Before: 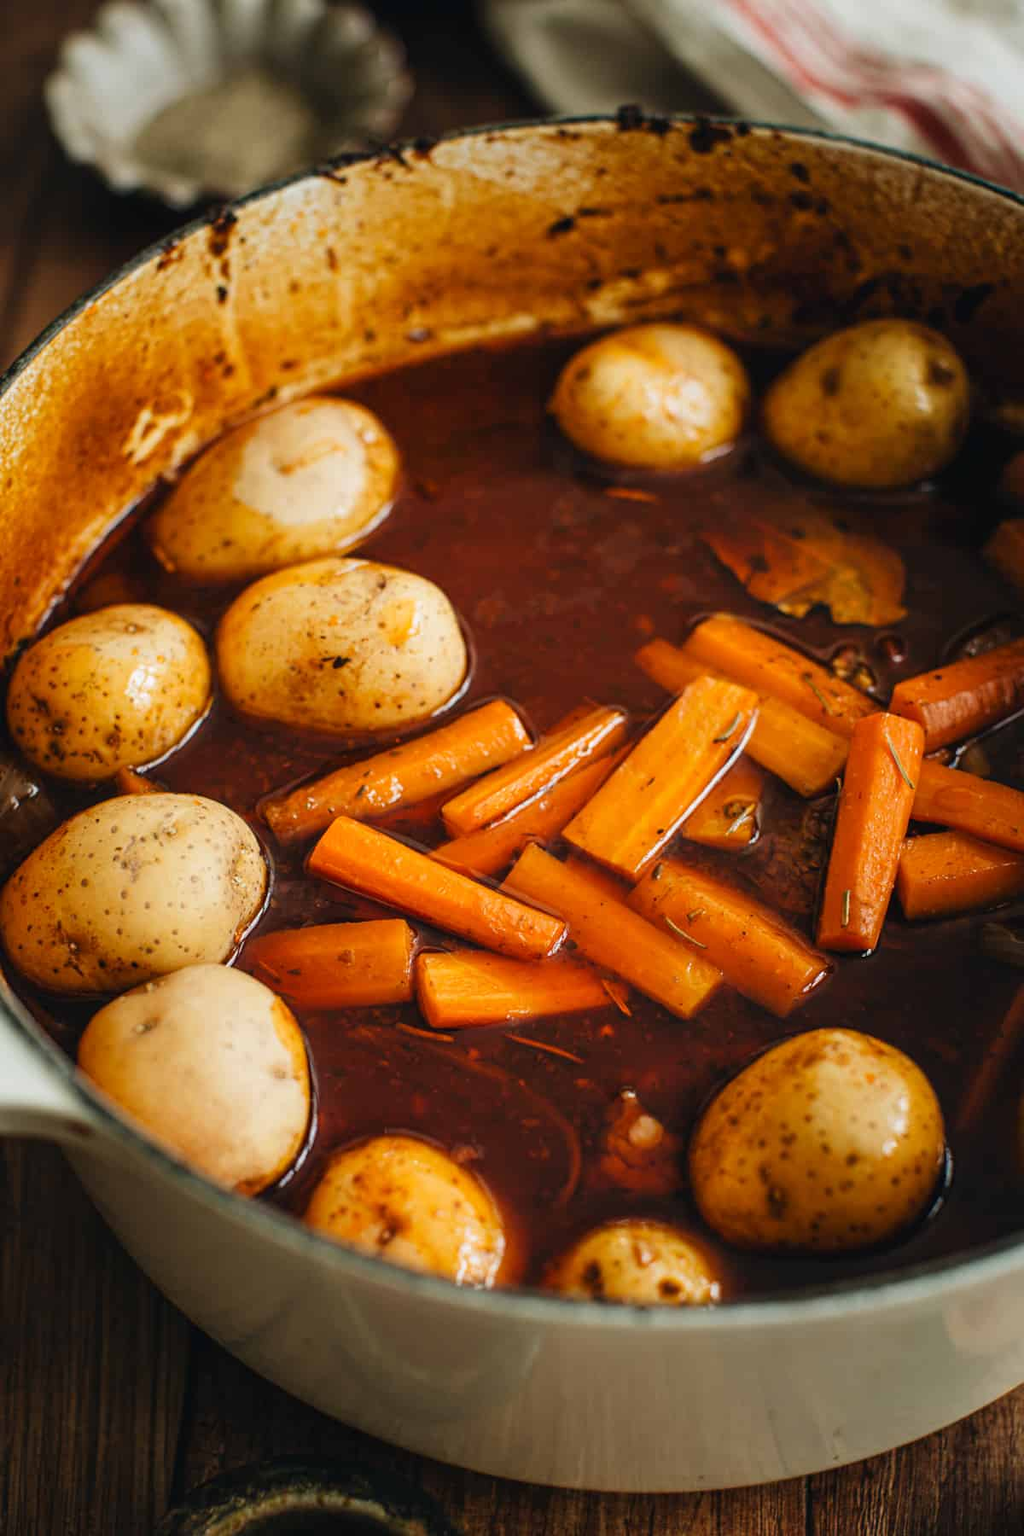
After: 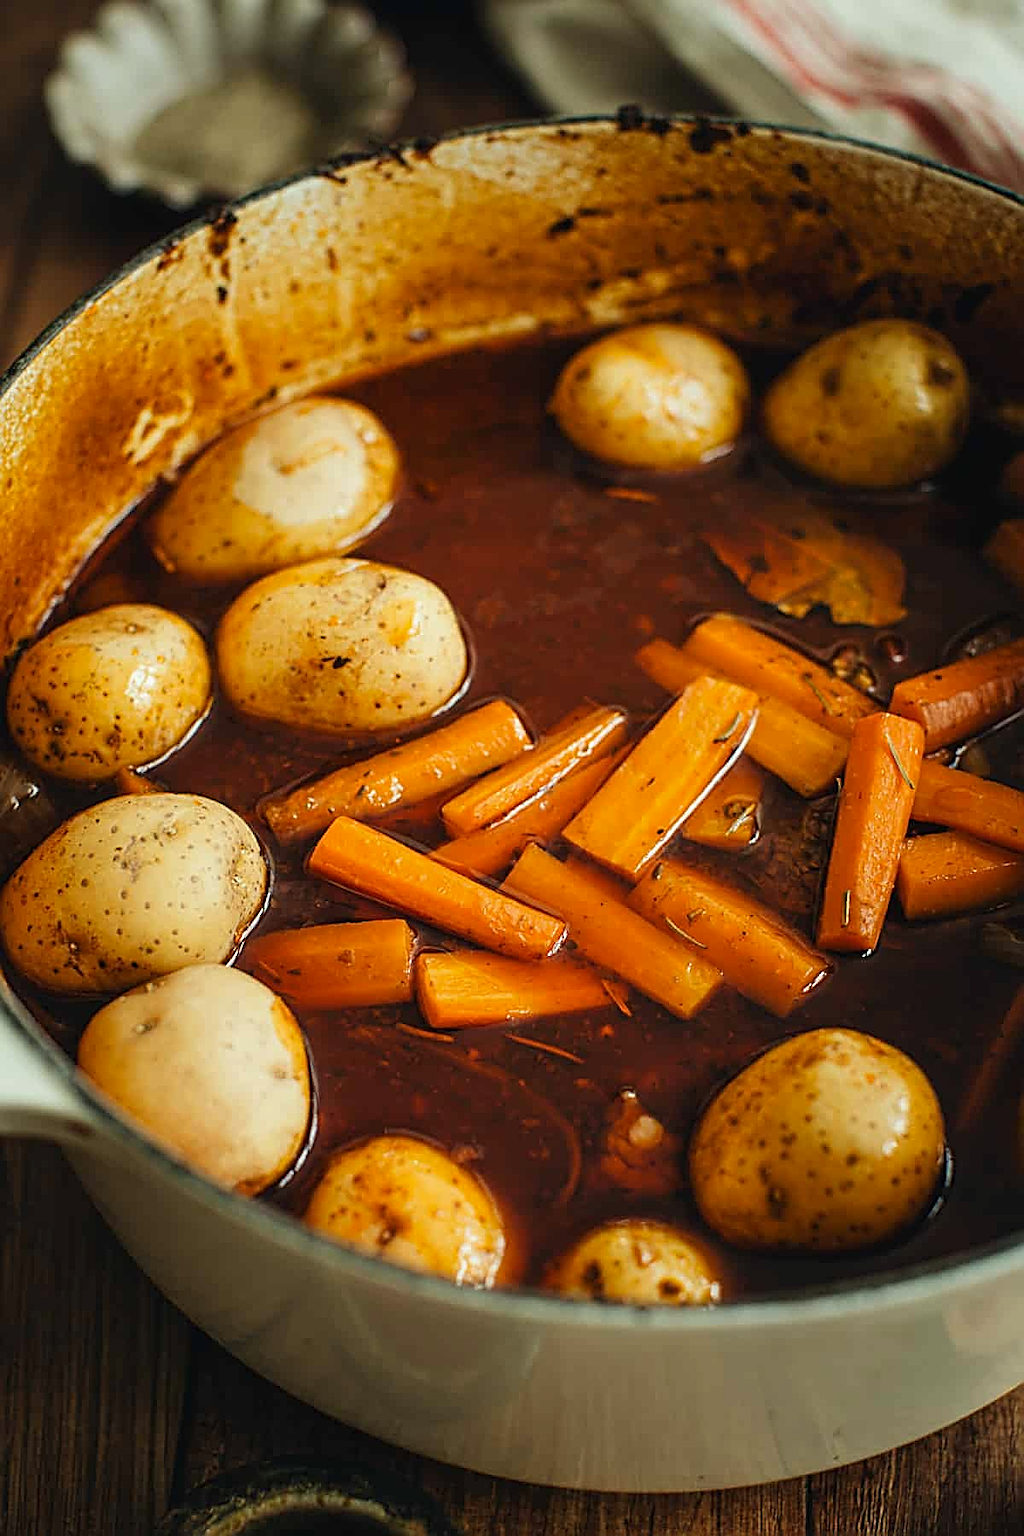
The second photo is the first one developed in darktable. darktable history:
sharpen: amount 0.901
color correction: highlights a* -4.73, highlights b* 5.06, saturation 0.97
